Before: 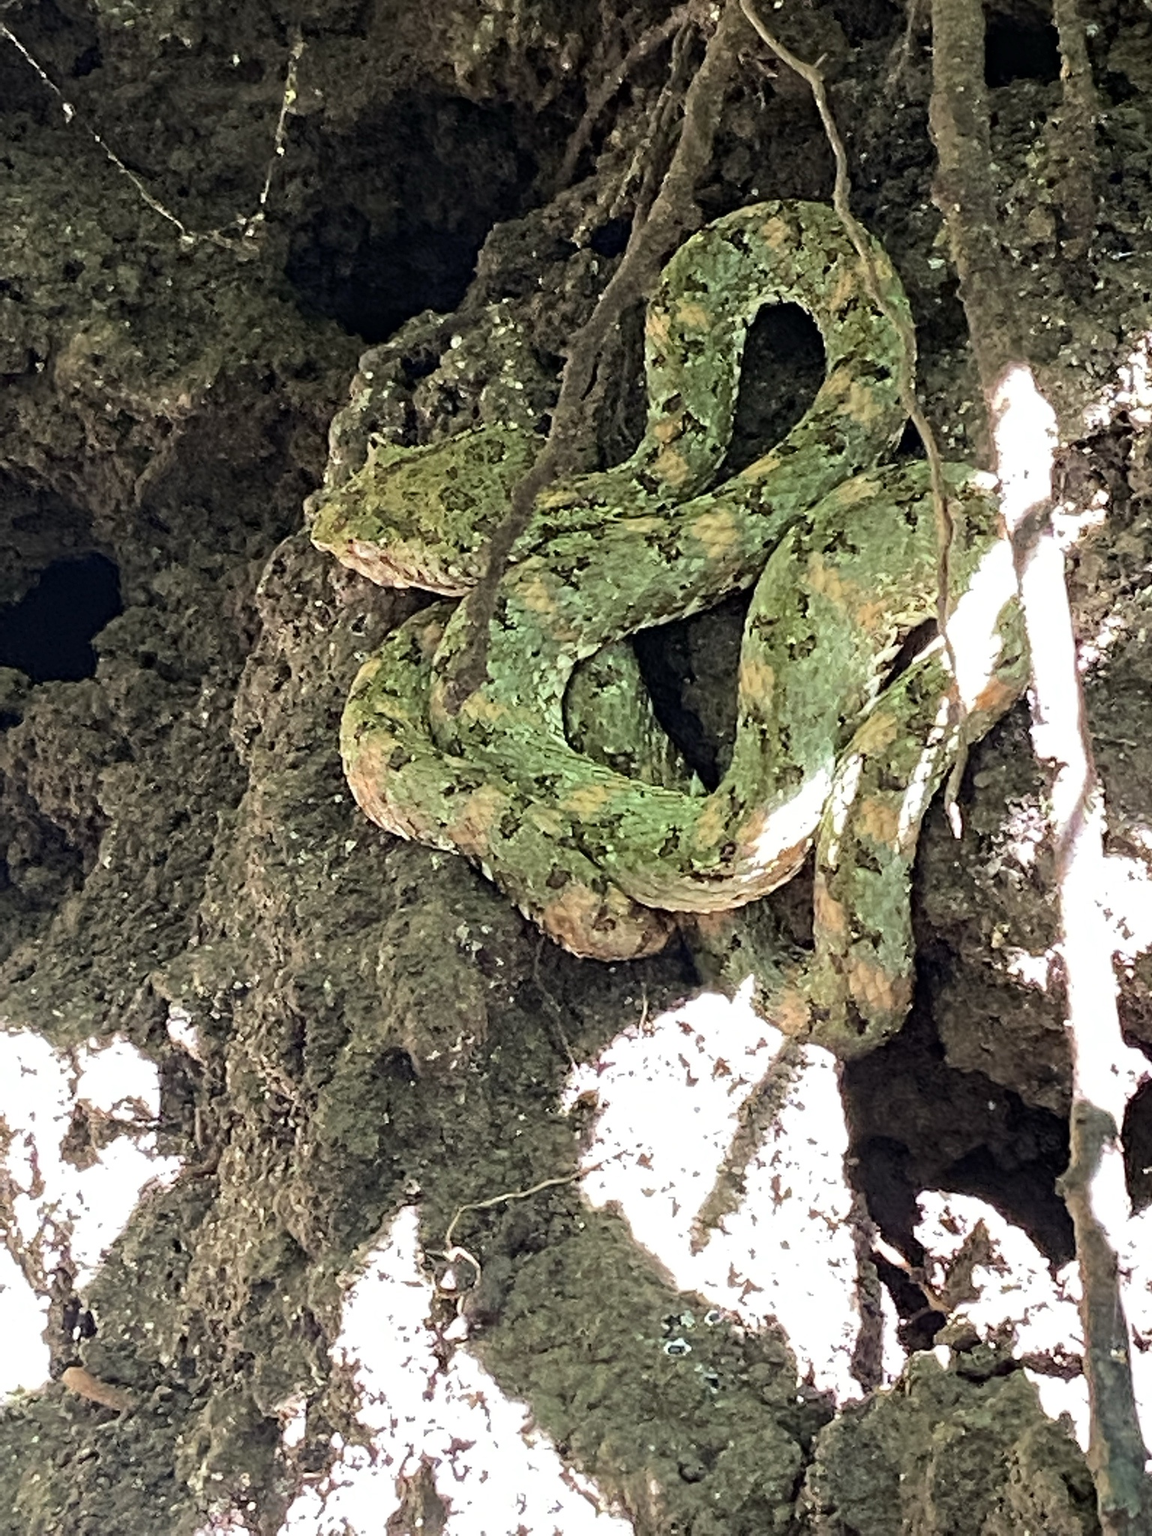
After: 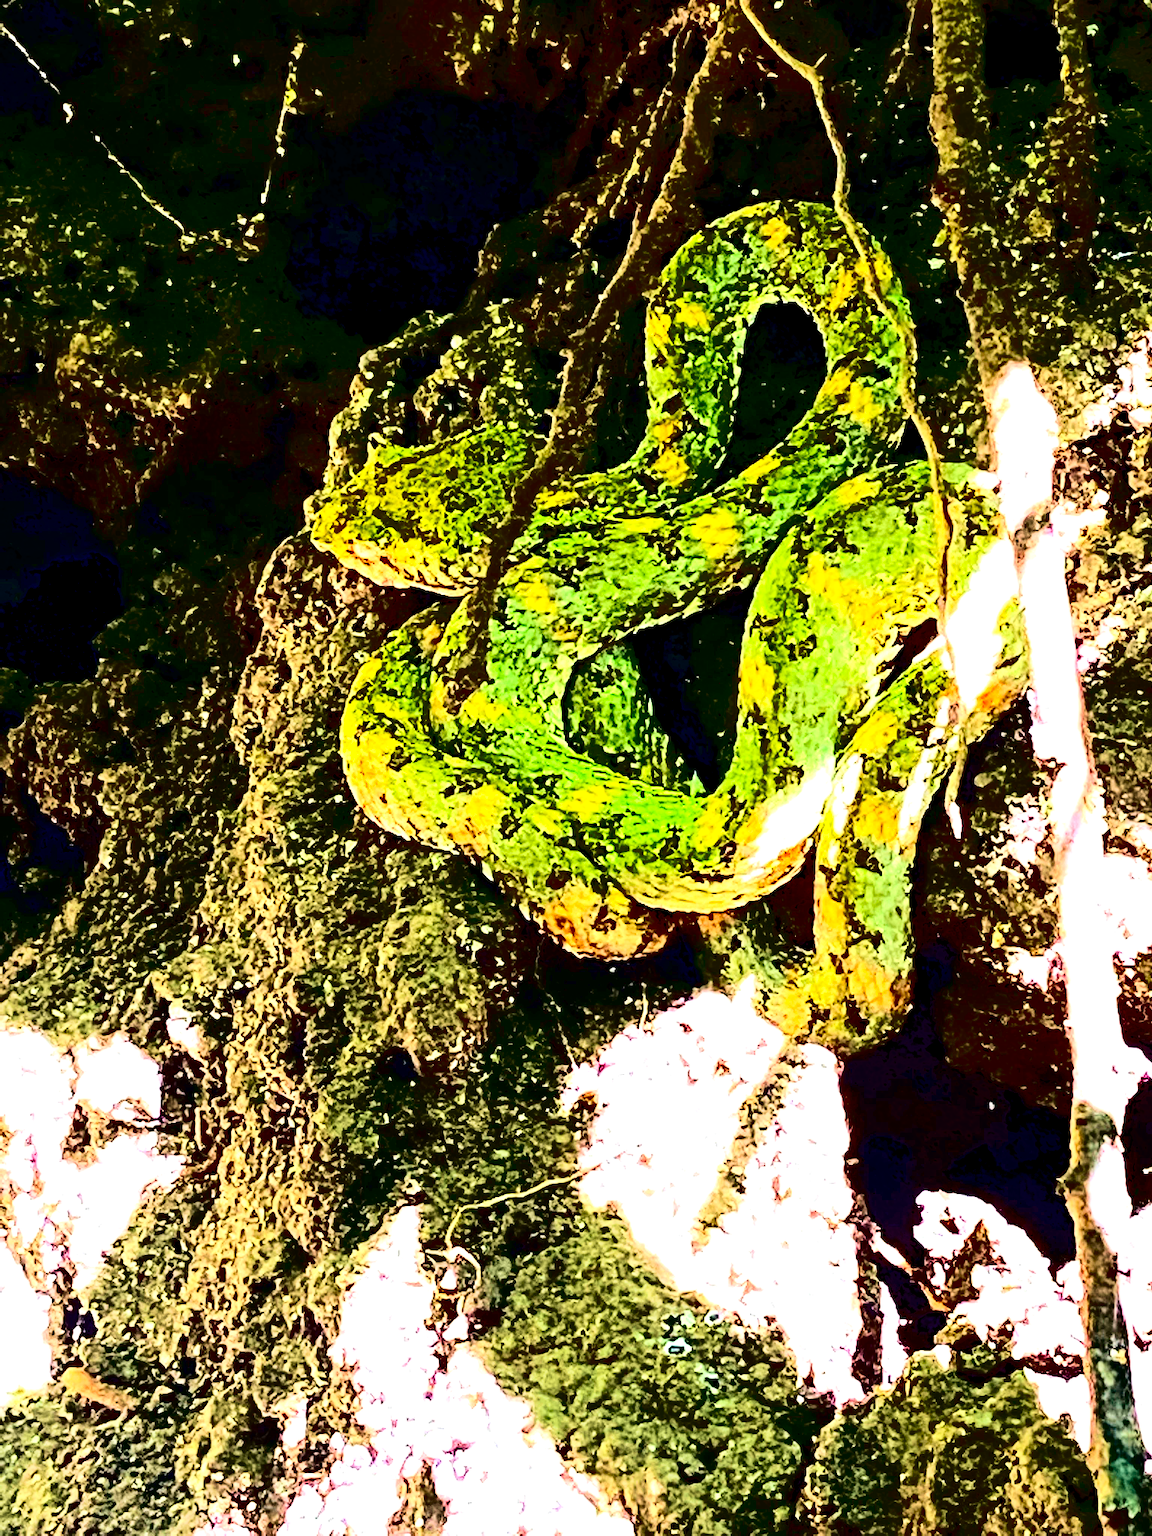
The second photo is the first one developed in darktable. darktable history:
color balance rgb: shadows lift › chroma 2.006%, shadows lift › hue 215.84°, global offset › luminance -1.018%, perceptual saturation grading › global saturation 29.945%, global vibrance 7.118%, saturation formula JzAzBz (2021)
exposure: black level correction 0, exposure 1.107 EV, compensate highlight preservation false
velvia: strength 44.56%
contrast brightness saturation: contrast 0.766, brightness -0.999, saturation 0.981
